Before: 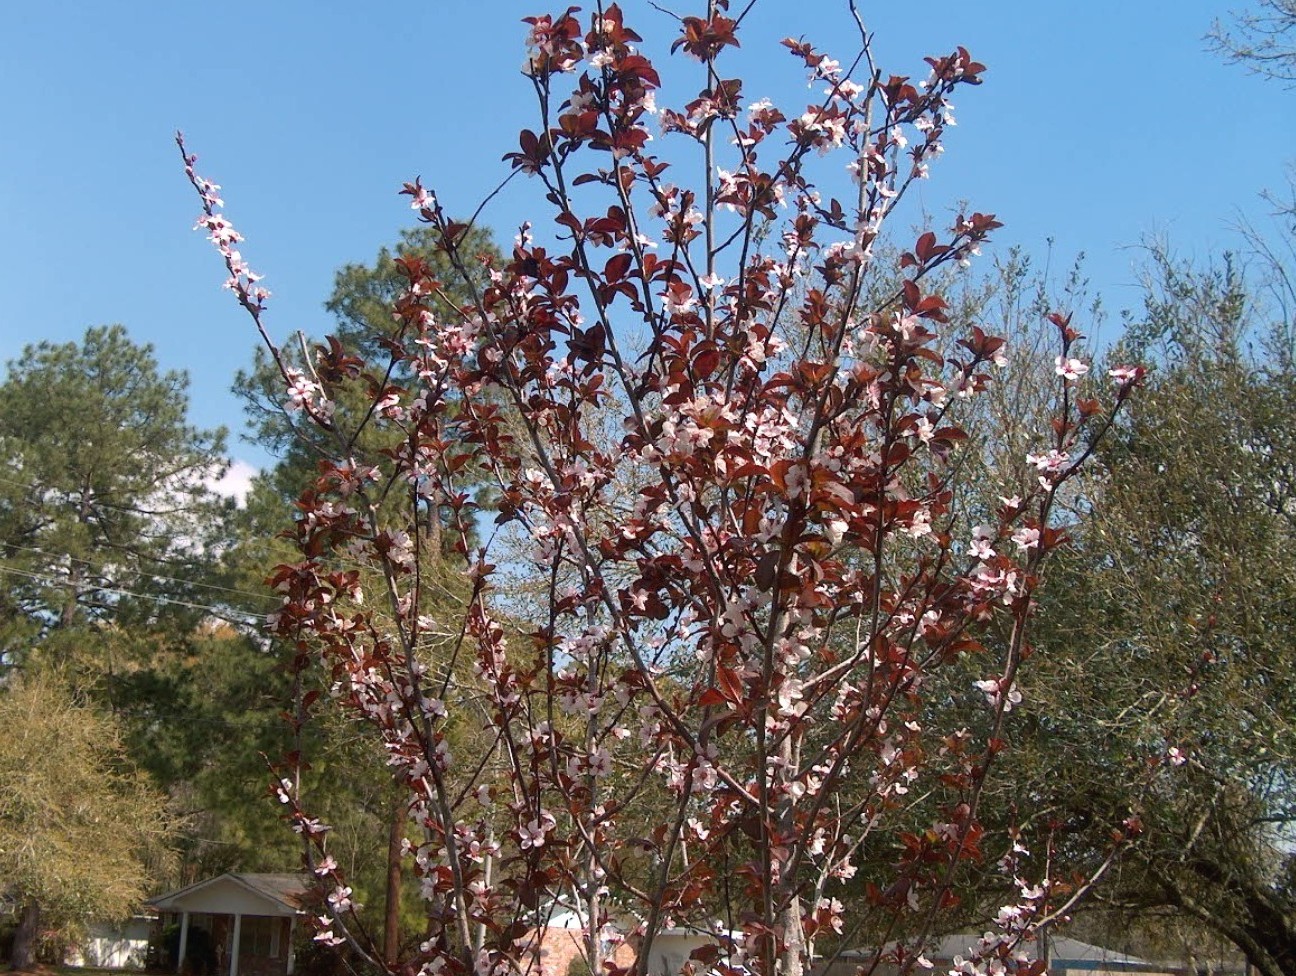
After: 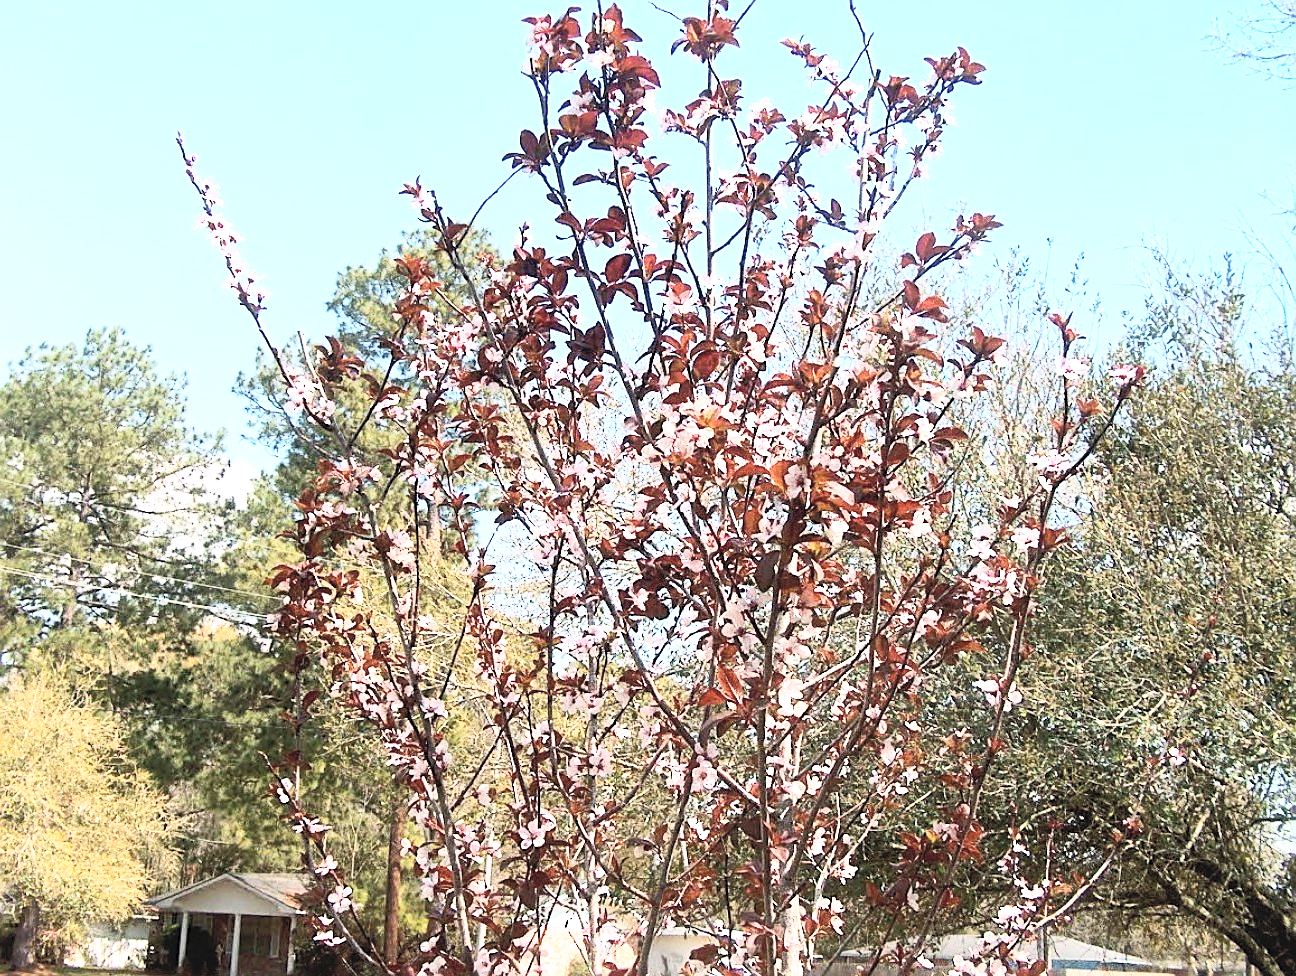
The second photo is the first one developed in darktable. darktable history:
base curve: curves: ch0 [(0, 0) (0.005, 0.002) (0.15, 0.3) (0.4, 0.7) (0.75, 0.95) (1, 1)], preserve colors none
shadows and highlights: on, module defaults
tone equalizer: -8 EV -0.379 EV, -7 EV -0.374 EV, -6 EV -0.299 EV, -5 EV -0.198 EV, -3 EV 0.188 EV, -2 EV 0.342 EV, -1 EV 0.394 EV, +0 EV 0.419 EV
sharpen: on, module defaults
contrast brightness saturation: contrast 0.442, brightness 0.556, saturation -0.206
